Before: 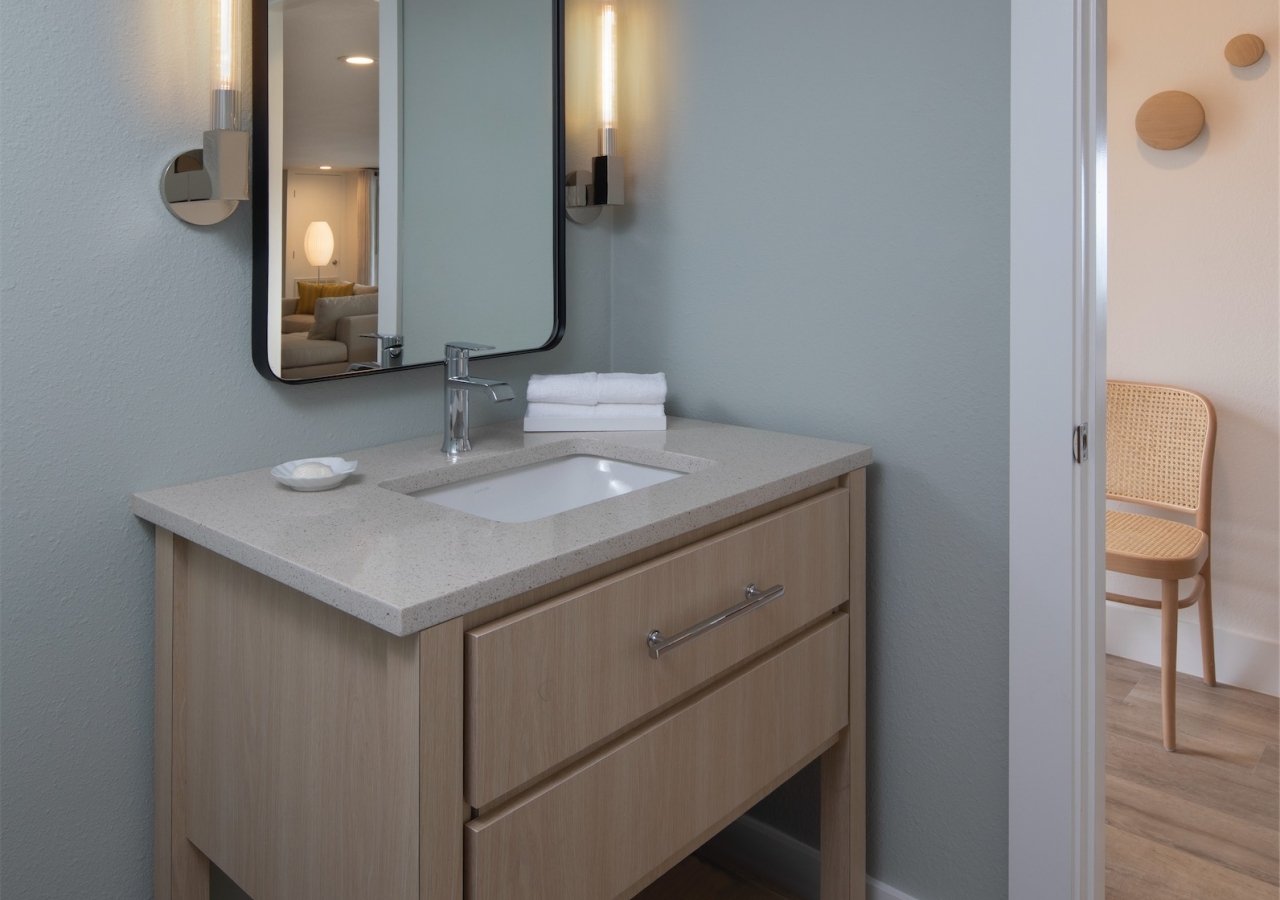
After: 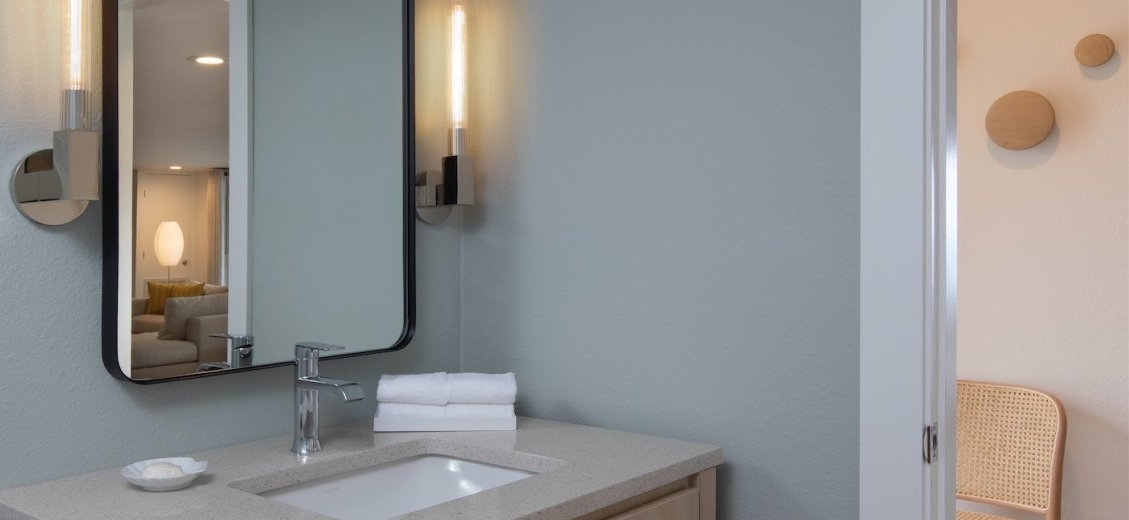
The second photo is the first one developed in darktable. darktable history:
crop and rotate: left 11.741%, bottom 42.182%
